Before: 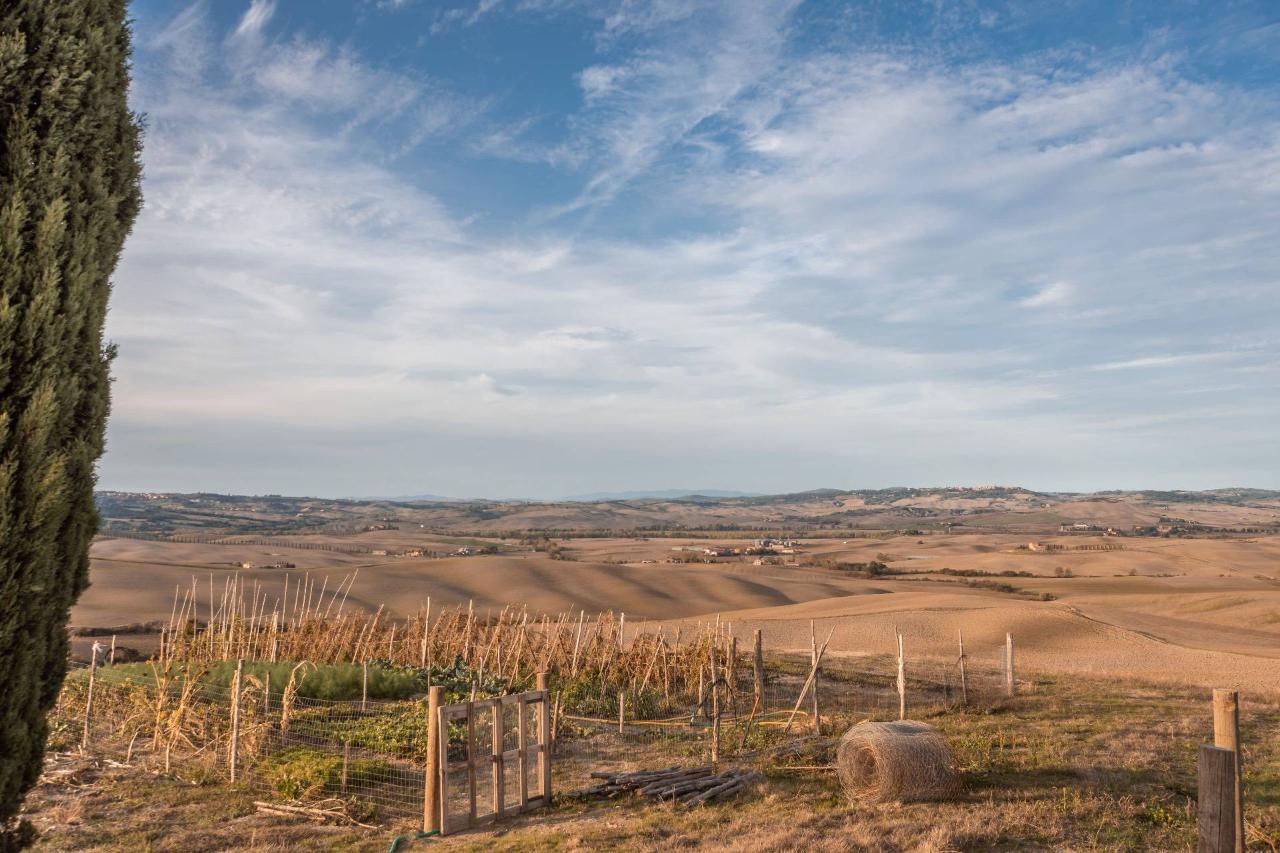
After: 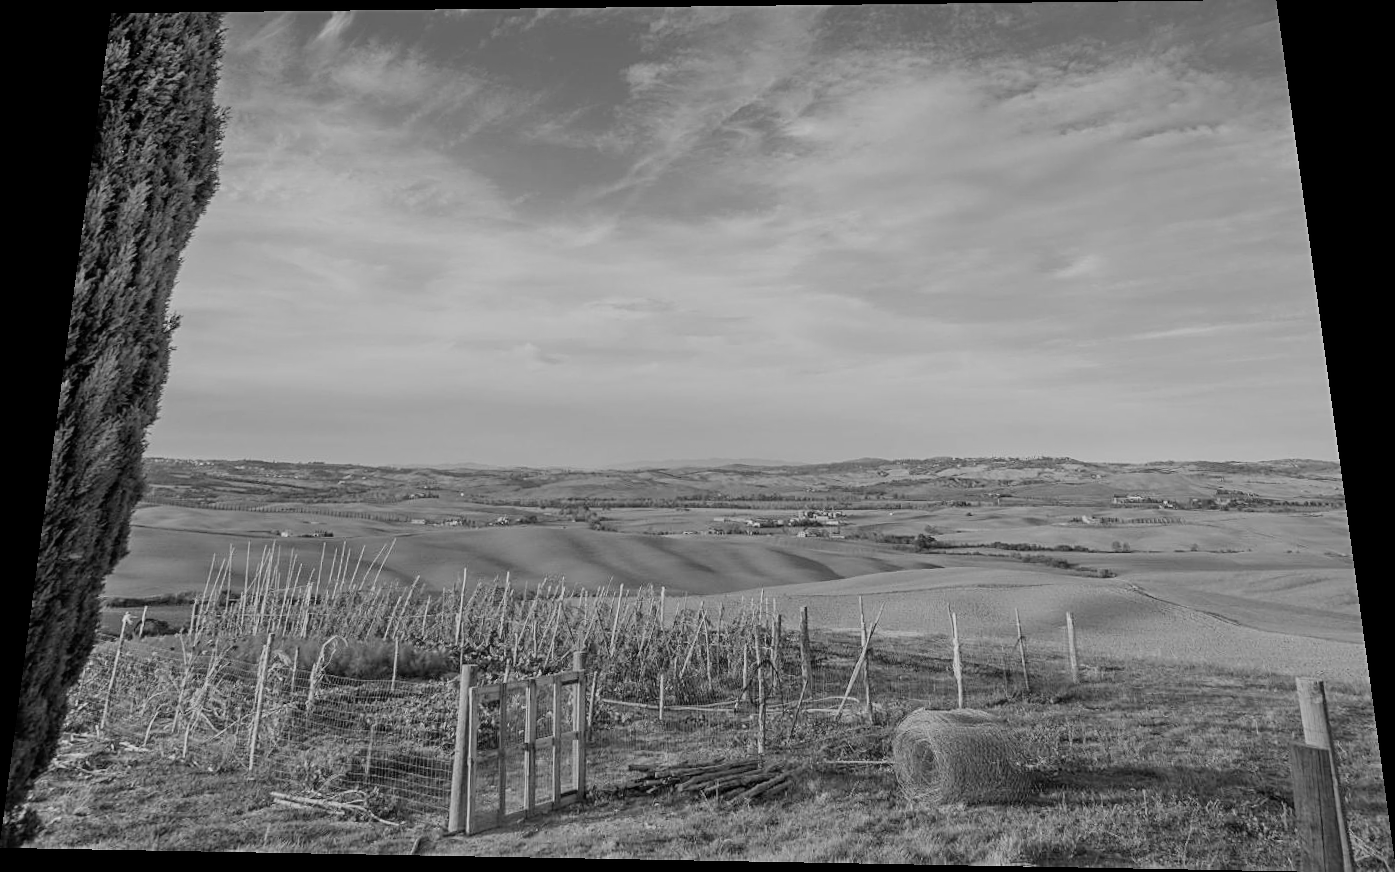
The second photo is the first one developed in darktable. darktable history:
rotate and perspective: rotation 0.128°, lens shift (vertical) -0.181, lens shift (horizontal) -0.044, shear 0.001, automatic cropping off
filmic rgb: black relative exposure -13 EV, threshold 3 EV, target white luminance 85%, hardness 6.3, latitude 42.11%, contrast 0.858, shadows ↔ highlights balance 8.63%, color science v4 (2020), enable highlight reconstruction true
sharpen: on, module defaults
monochrome: a 16.06, b 15.48, size 1
